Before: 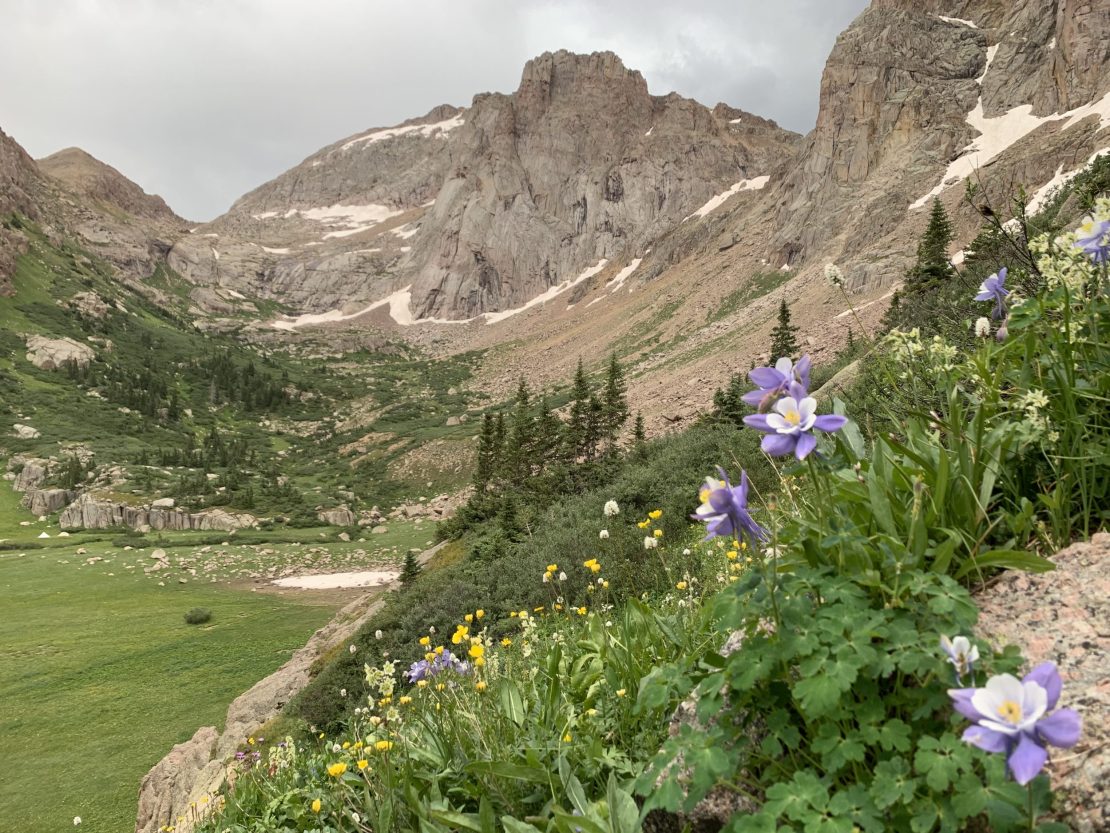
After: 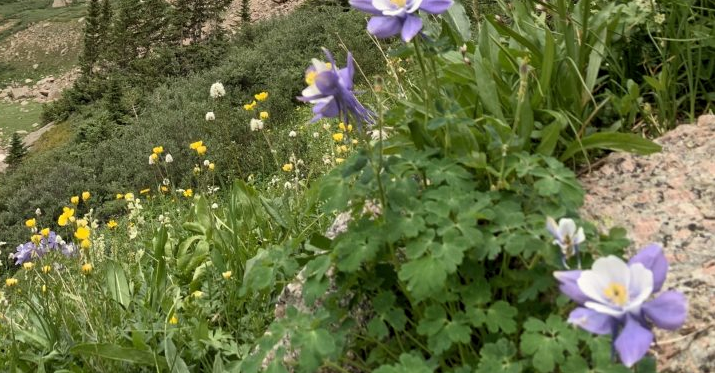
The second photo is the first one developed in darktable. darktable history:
levels: levels [0.016, 0.5, 0.996]
crop and rotate: left 35.509%, top 50.238%, bottom 4.934%
